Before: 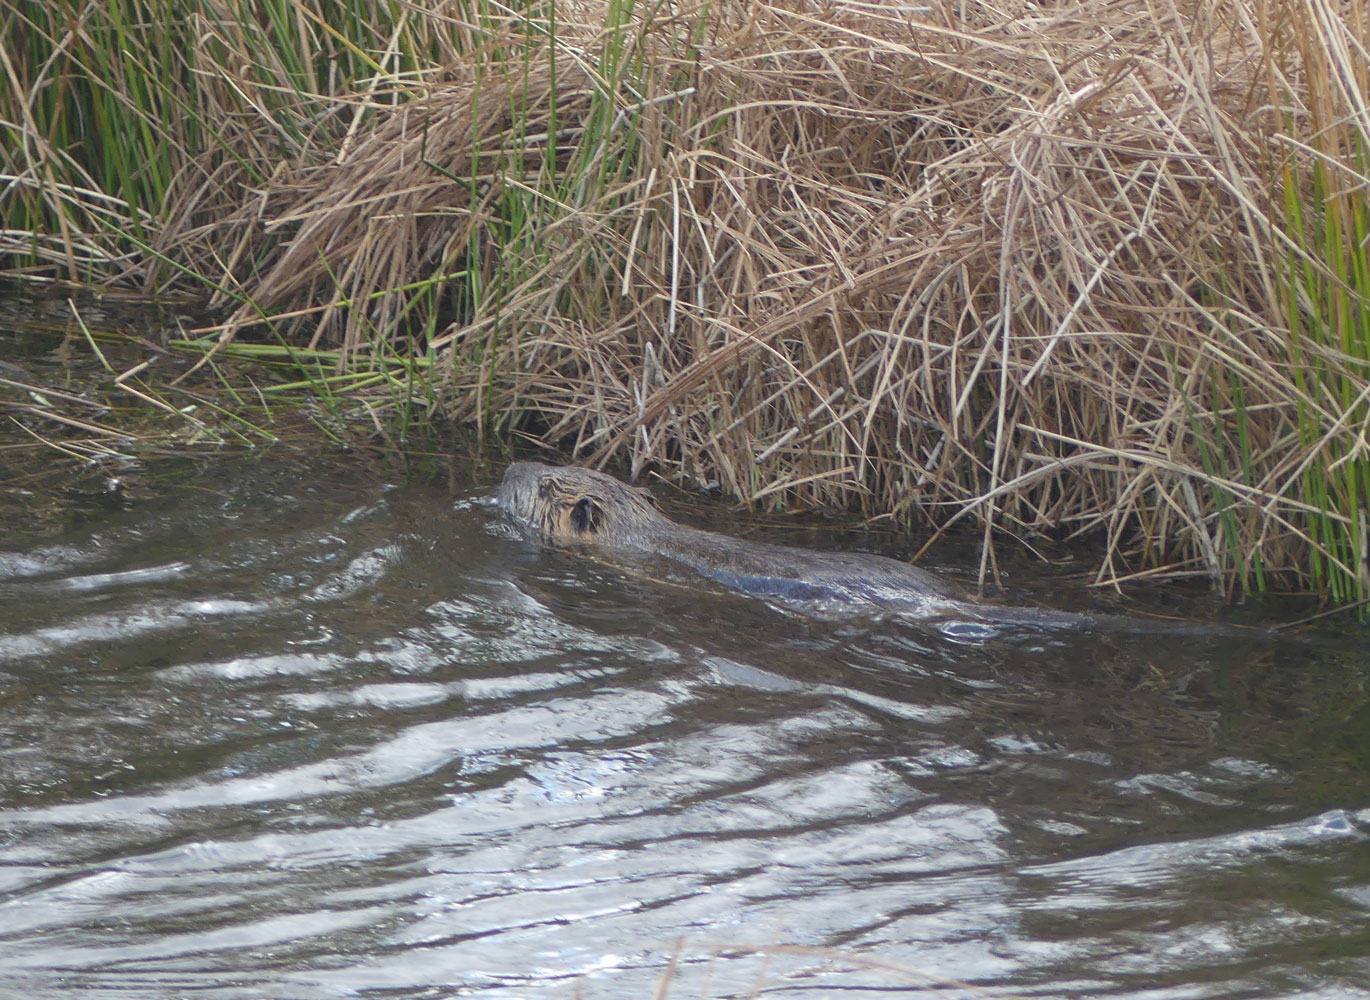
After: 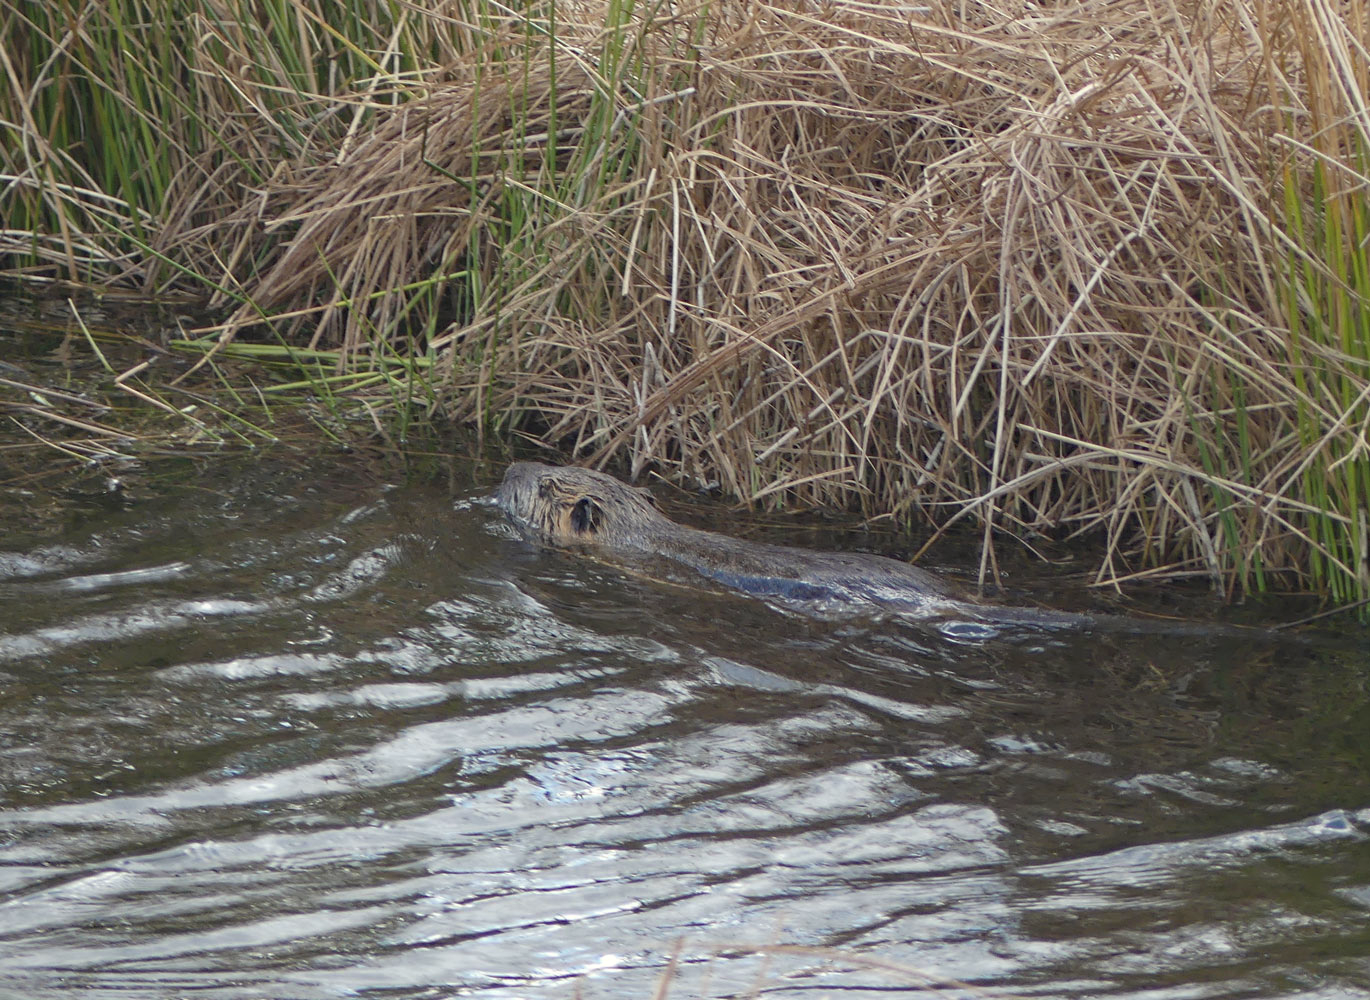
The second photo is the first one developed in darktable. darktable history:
color calibration: output R [0.999, 0.026, -0.11, 0], output G [-0.019, 1.037, -0.099, 0], output B [0.022, -0.023, 0.902, 0], illuminant same as pipeline (D50), adaptation XYZ, x 0.346, y 0.358, temperature 5009.31 K
contrast brightness saturation: saturation -0.154
haze removal: strength 0.284, distance 0.251, compatibility mode true, adaptive false
